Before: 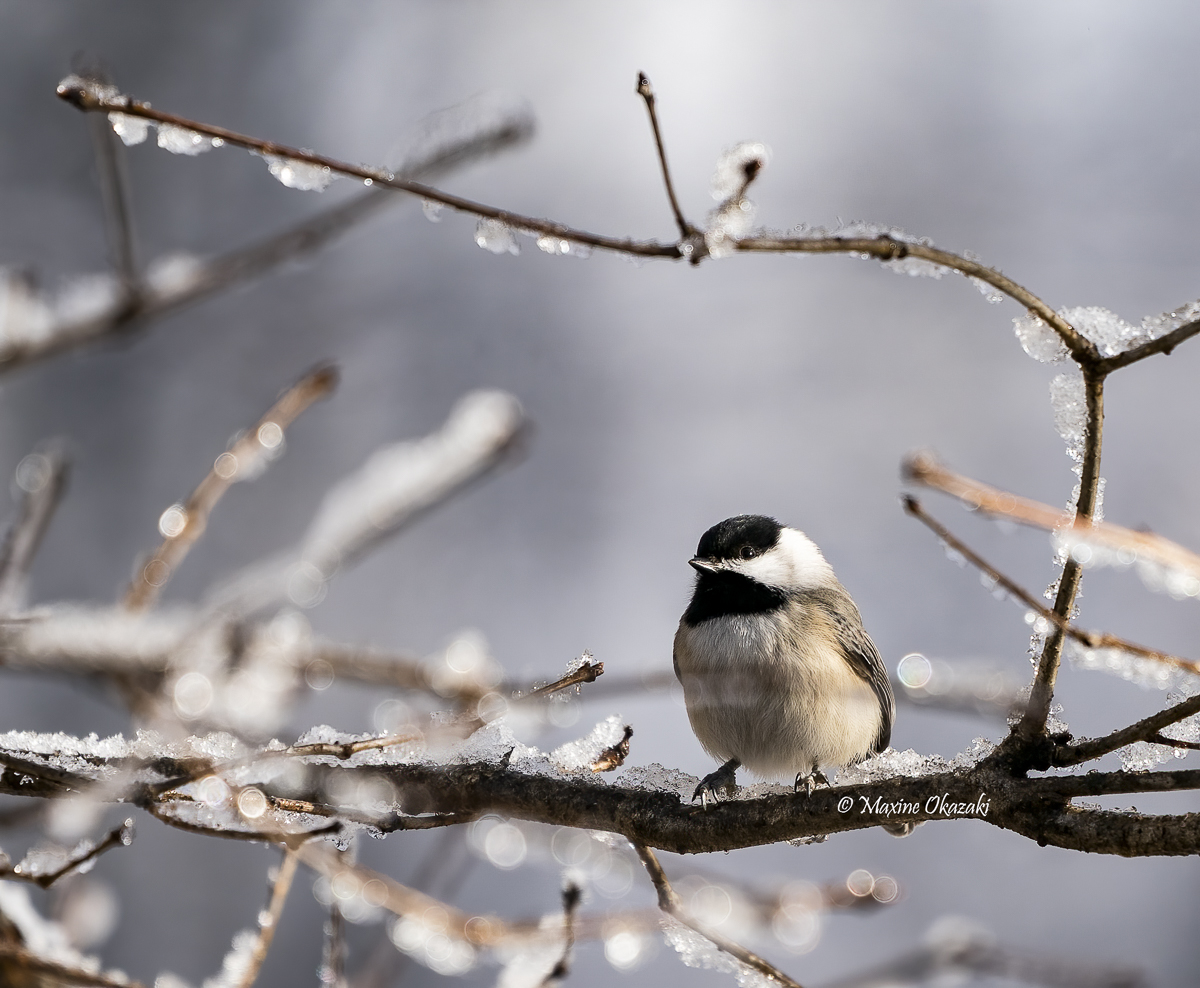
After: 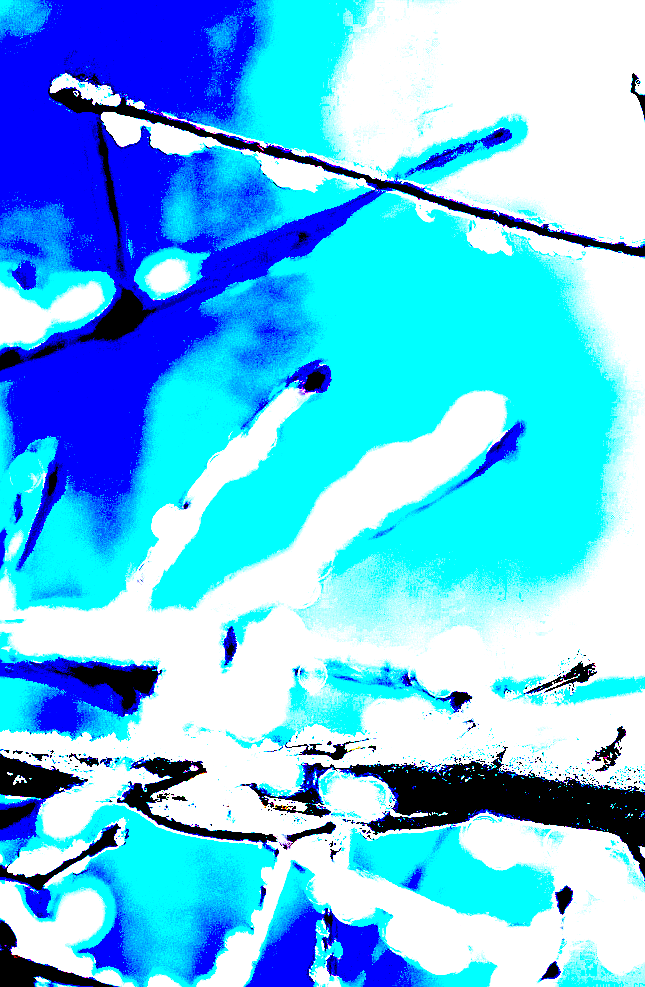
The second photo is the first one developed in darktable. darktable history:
haze removal: strength 0.29, distance 0.25, compatibility mode true, adaptive false
exposure: black level correction 0.1, exposure 3 EV, compensate highlight preservation false
crop: left 0.587%, right 45.588%, bottom 0.086%
sharpen: on, module defaults
white balance: red 0.766, blue 1.537
